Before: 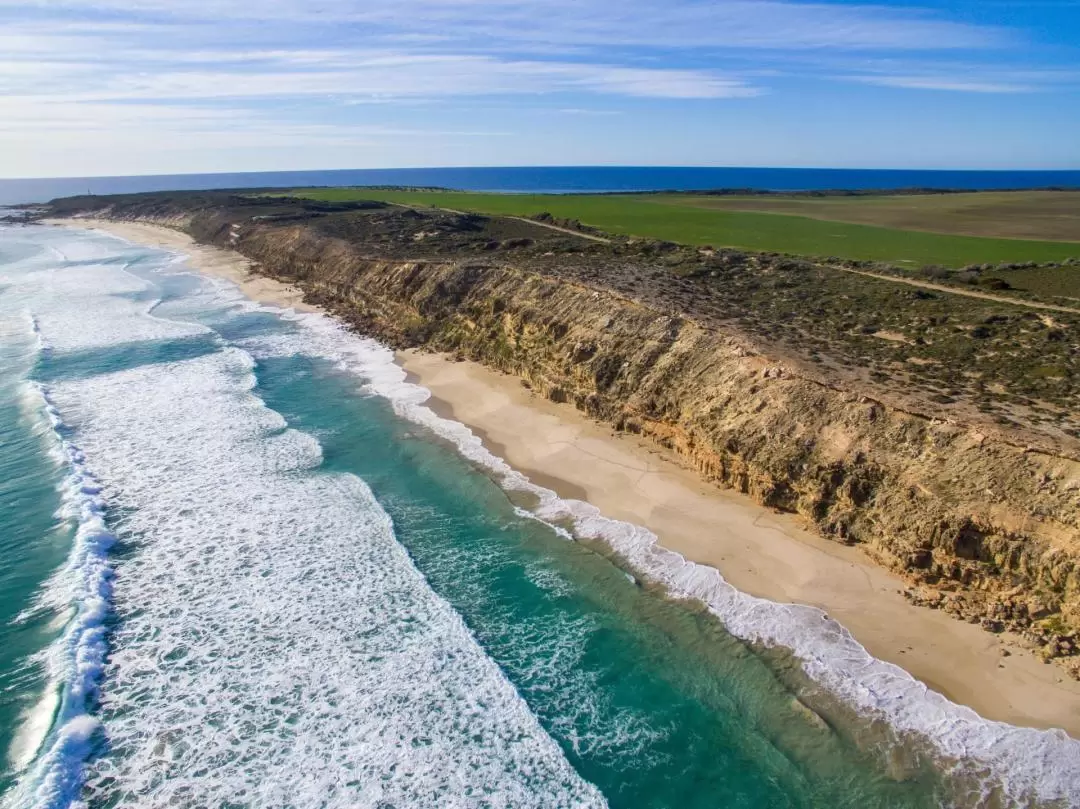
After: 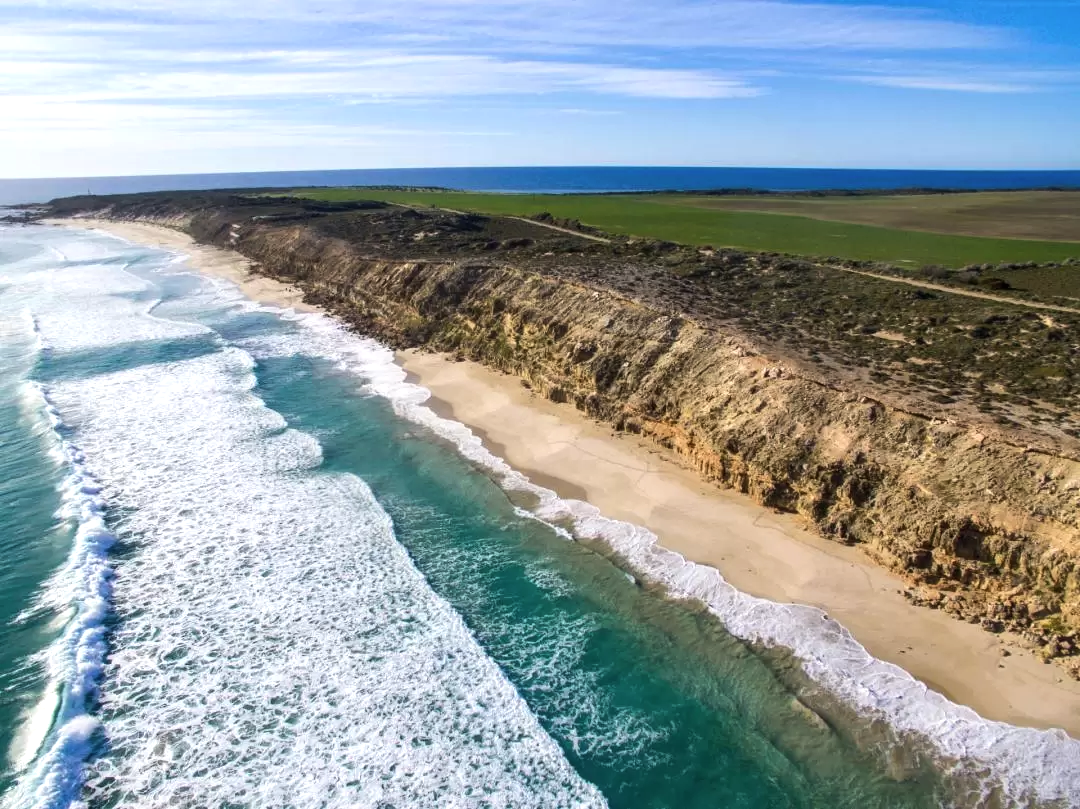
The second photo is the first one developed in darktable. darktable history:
contrast brightness saturation: saturation -0.05
tone equalizer: -8 EV -0.417 EV, -7 EV -0.389 EV, -6 EV -0.333 EV, -5 EV -0.222 EV, -3 EV 0.222 EV, -2 EV 0.333 EV, -1 EV 0.389 EV, +0 EV 0.417 EV, edges refinement/feathering 500, mask exposure compensation -1.57 EV, preserve details no
